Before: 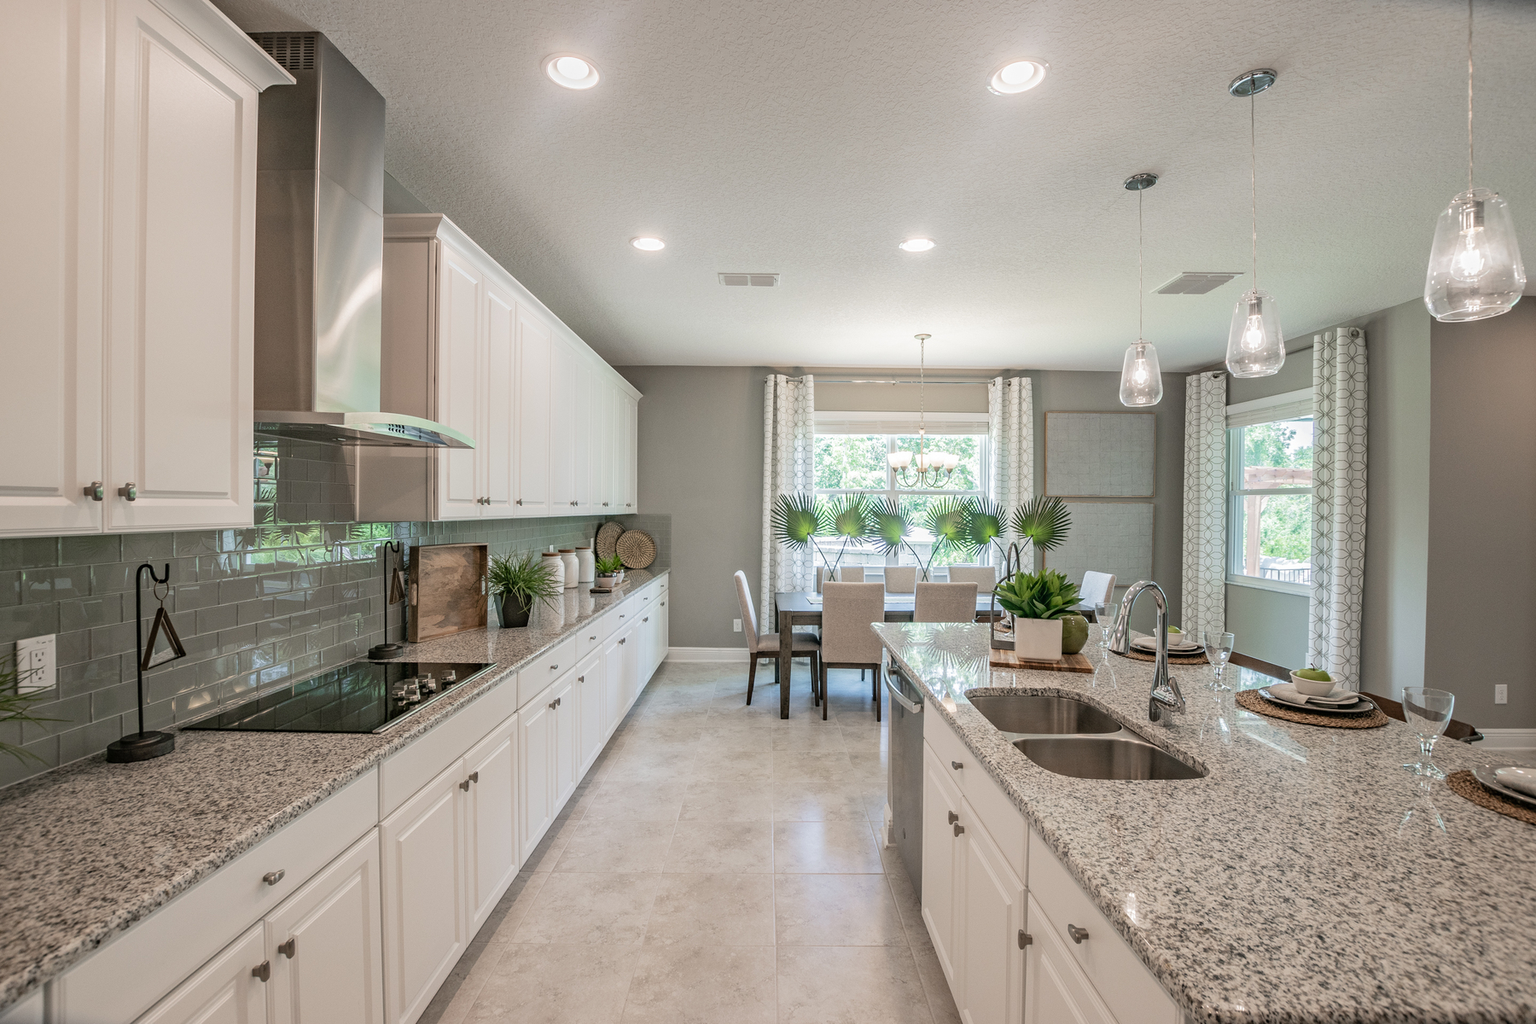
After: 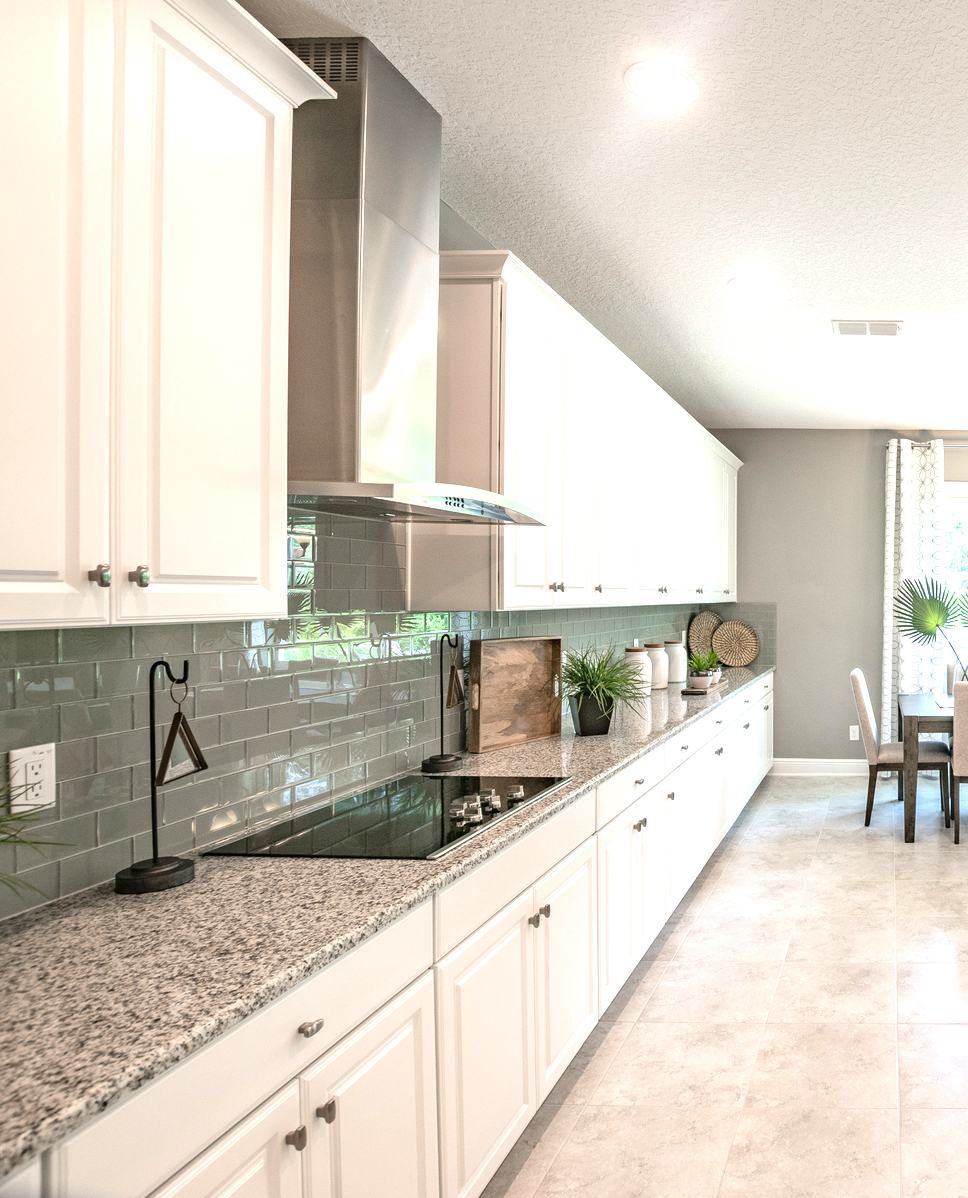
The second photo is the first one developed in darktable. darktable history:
exposure: black level correction 0, exposure 0.95 EV, compensate exposure bias true, compensate highlight preservation false
crop: left 0.587%, right 45.588%, bottom 0.086%
